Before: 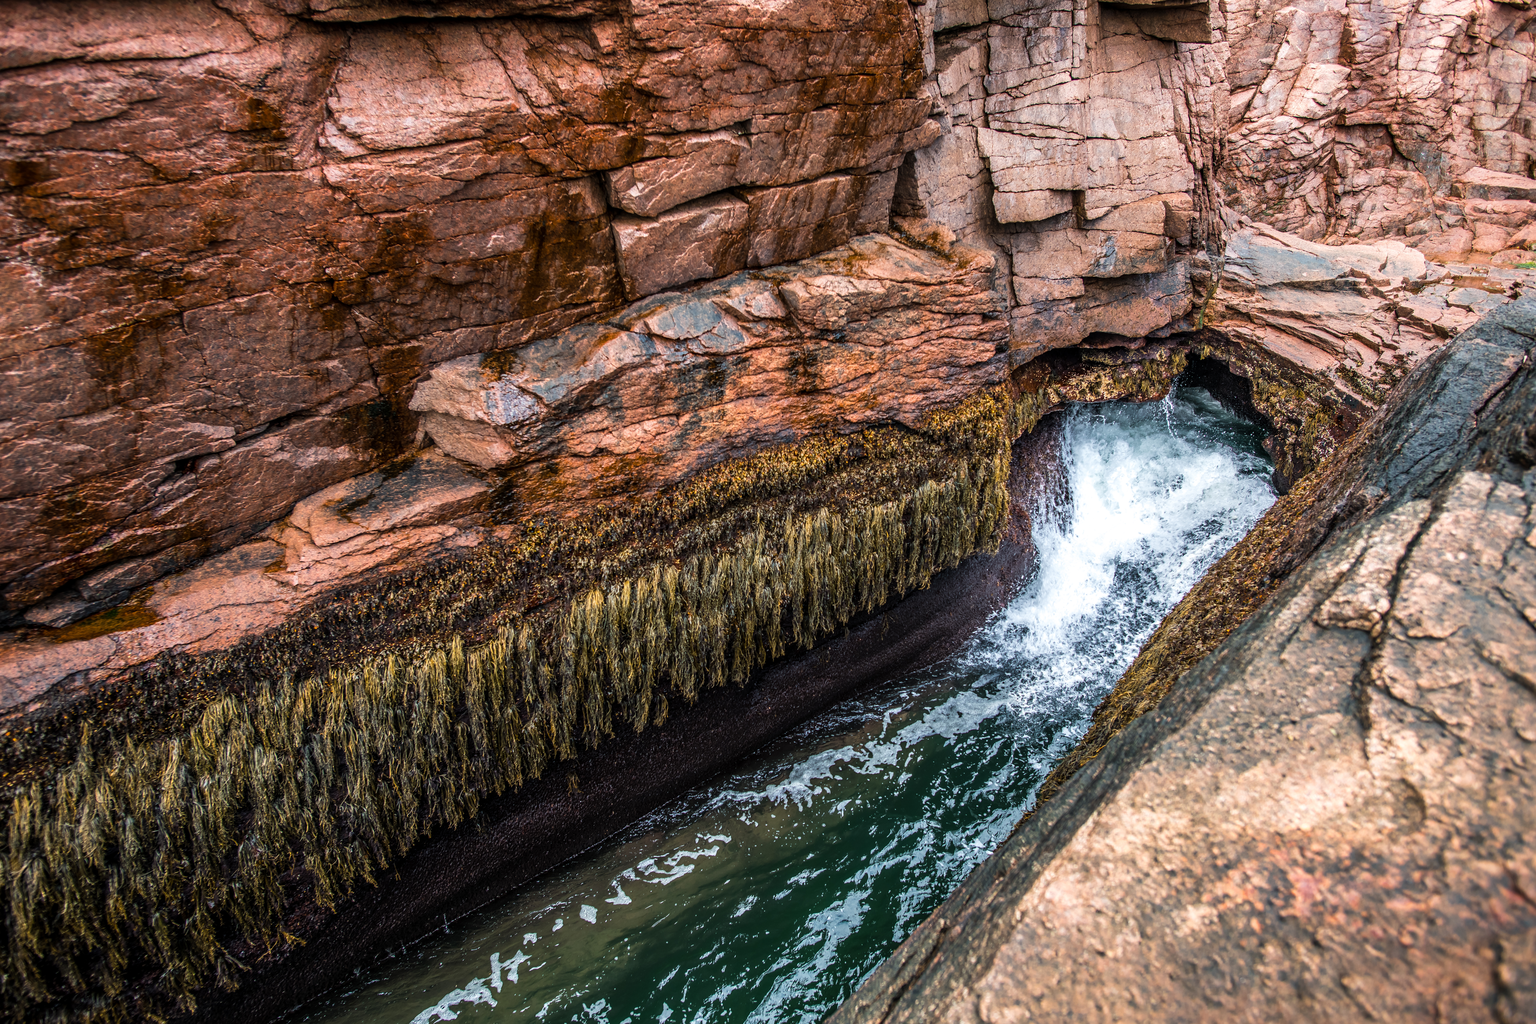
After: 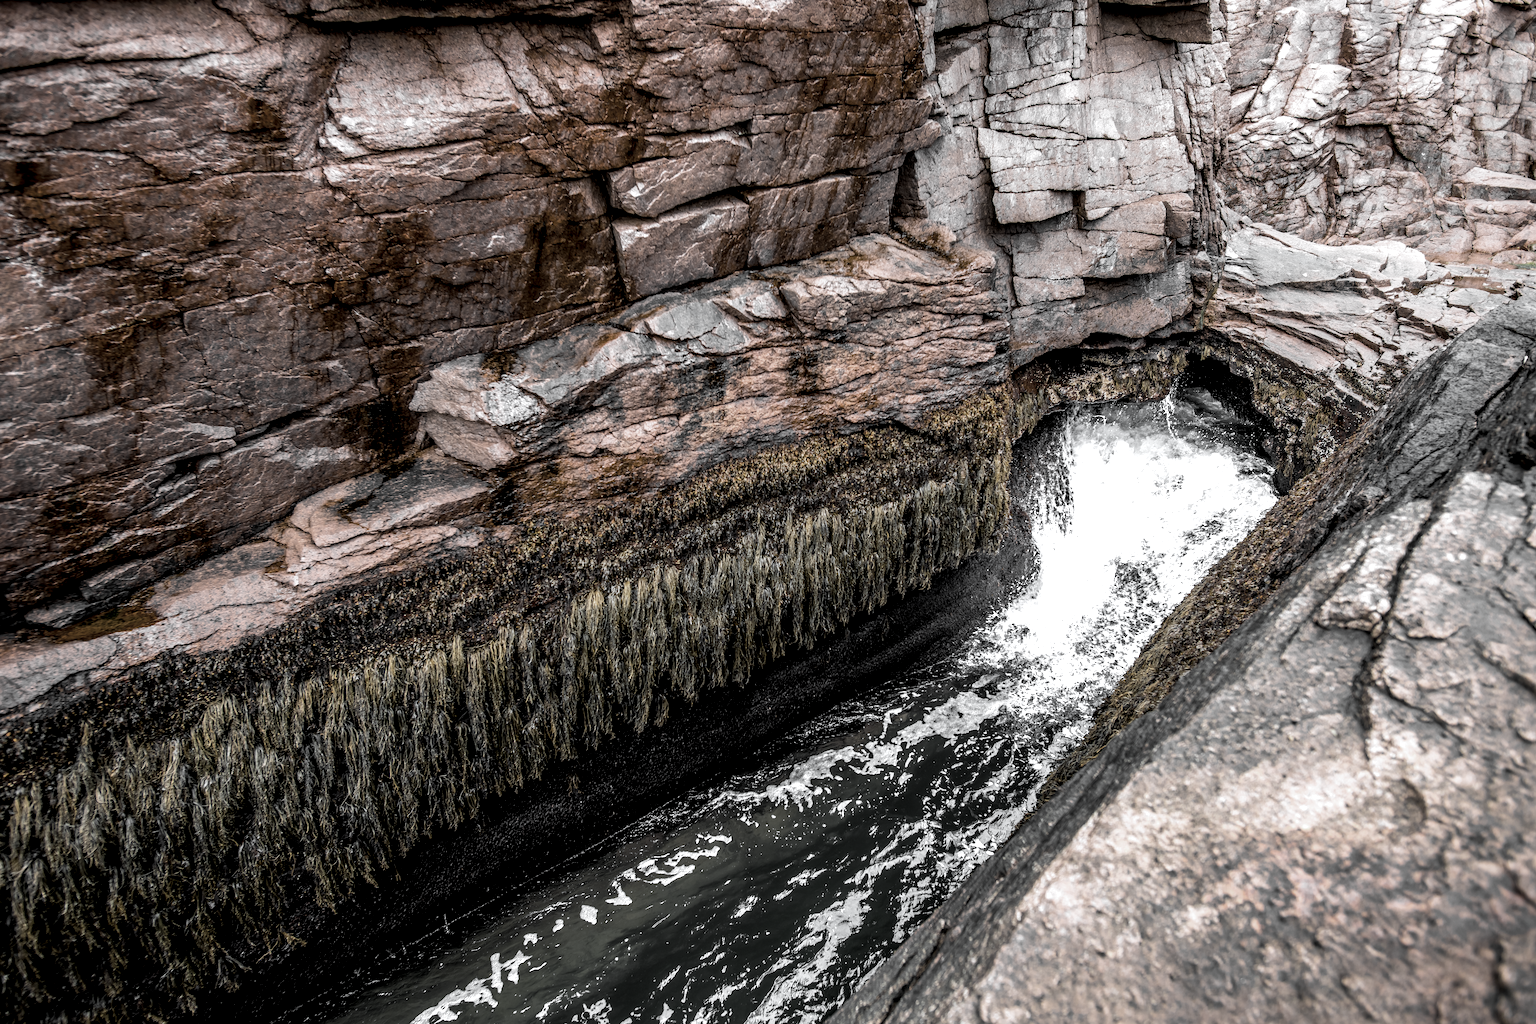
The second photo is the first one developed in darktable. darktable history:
exposure: black level correction 0.007, exposure 0.093 EV, compensate highlight preservation false
white balance: red 0.954, blue 1.079
color zones: curves: ch0 [(0, 0.613) (0.01, 0.613) (0.245, 0.448) (0.498, 0.529) (0.642, 0.665) (0.879, 0.777) (0.99, 0.613)]; ch1 [(0, 0.035) (0.121, 0.189) (0.259, 0.197) (0.415, 0.061) (0.589, 0.022) (0.732, 0.022) (0.857, 0.026) (0.991, 0.053)]
